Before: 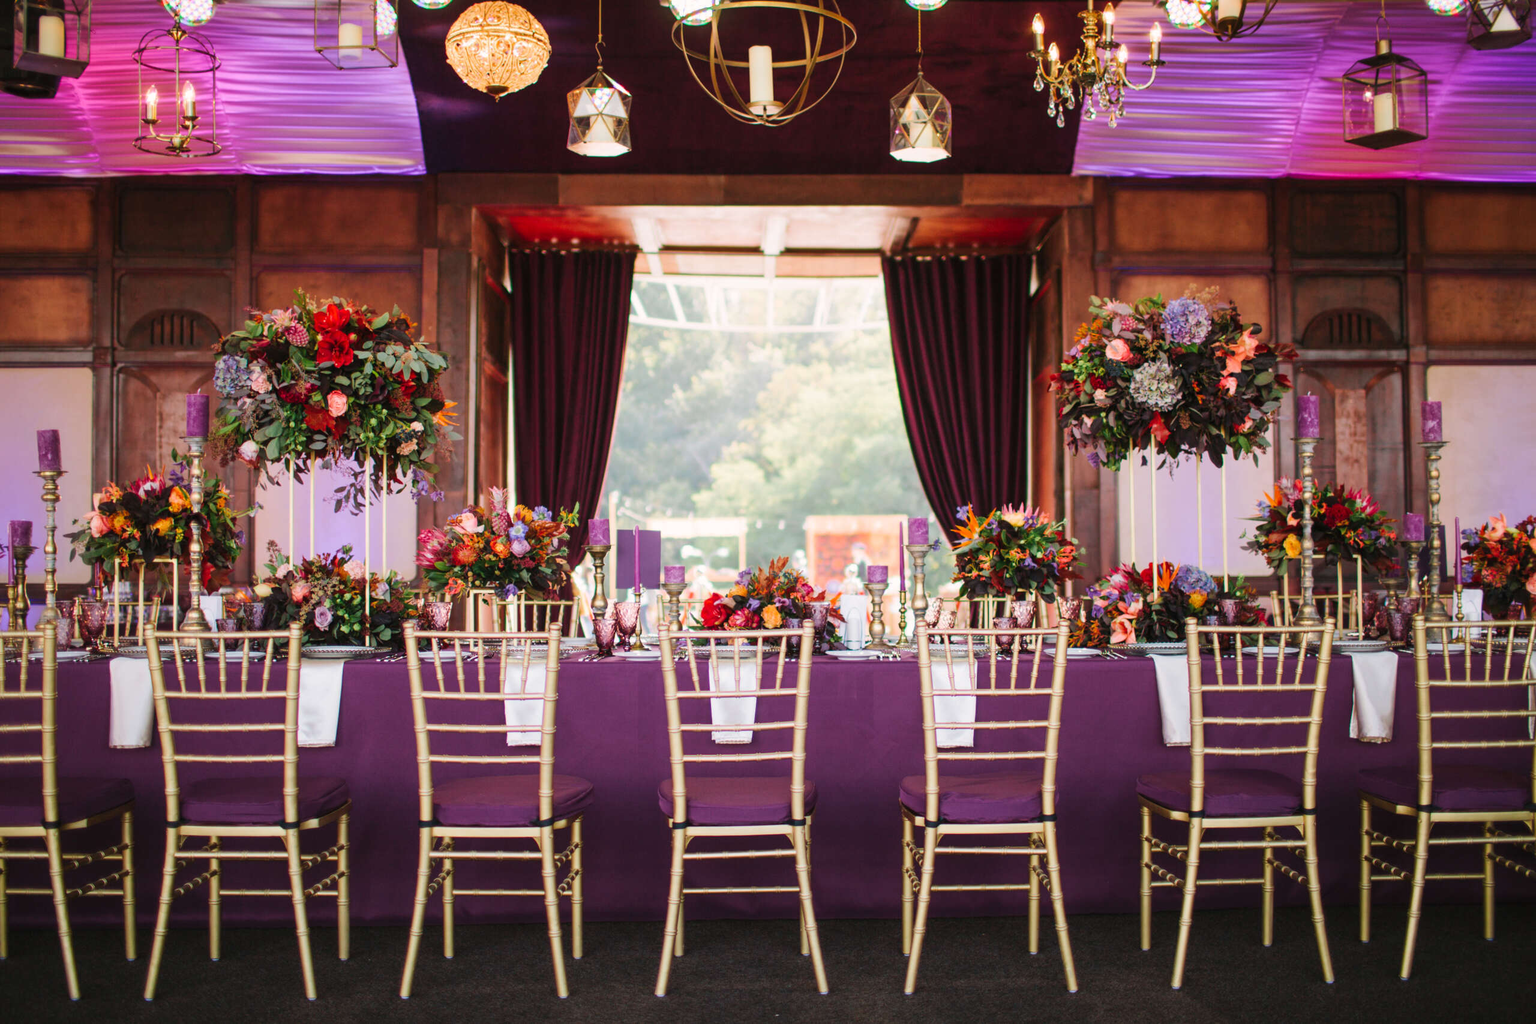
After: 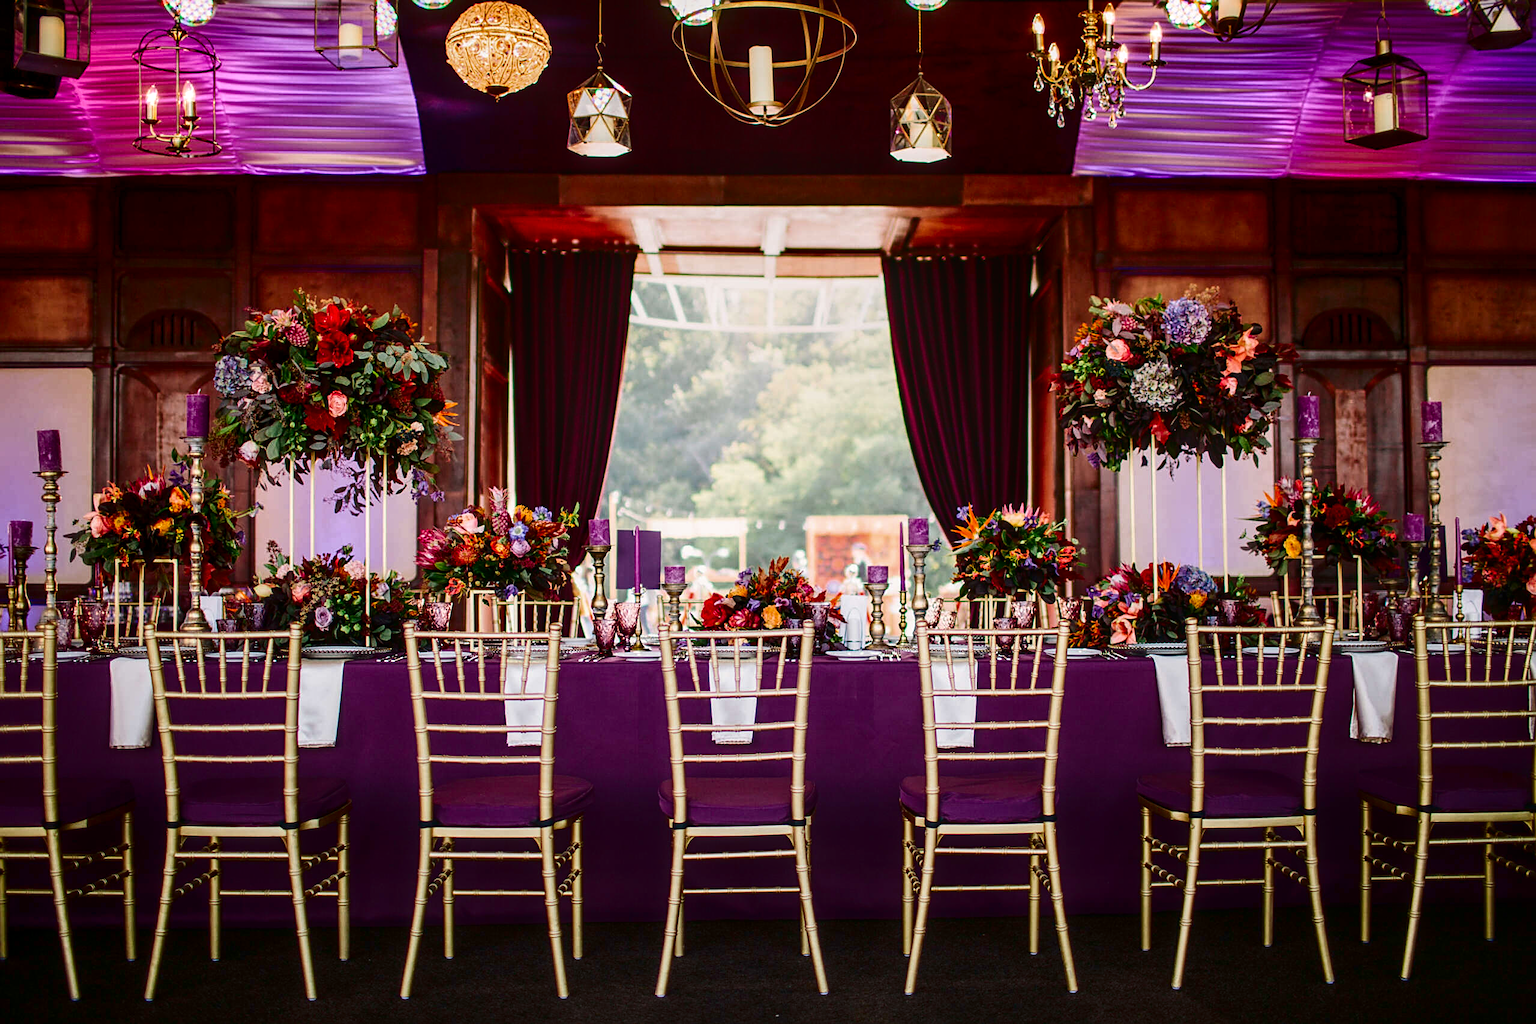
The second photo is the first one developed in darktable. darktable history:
sharpen: on, module defaults
local contrast: on, module defaults
contrast brightness saturation: contrast 0.19, brightness -0.24, saturation 0.11
